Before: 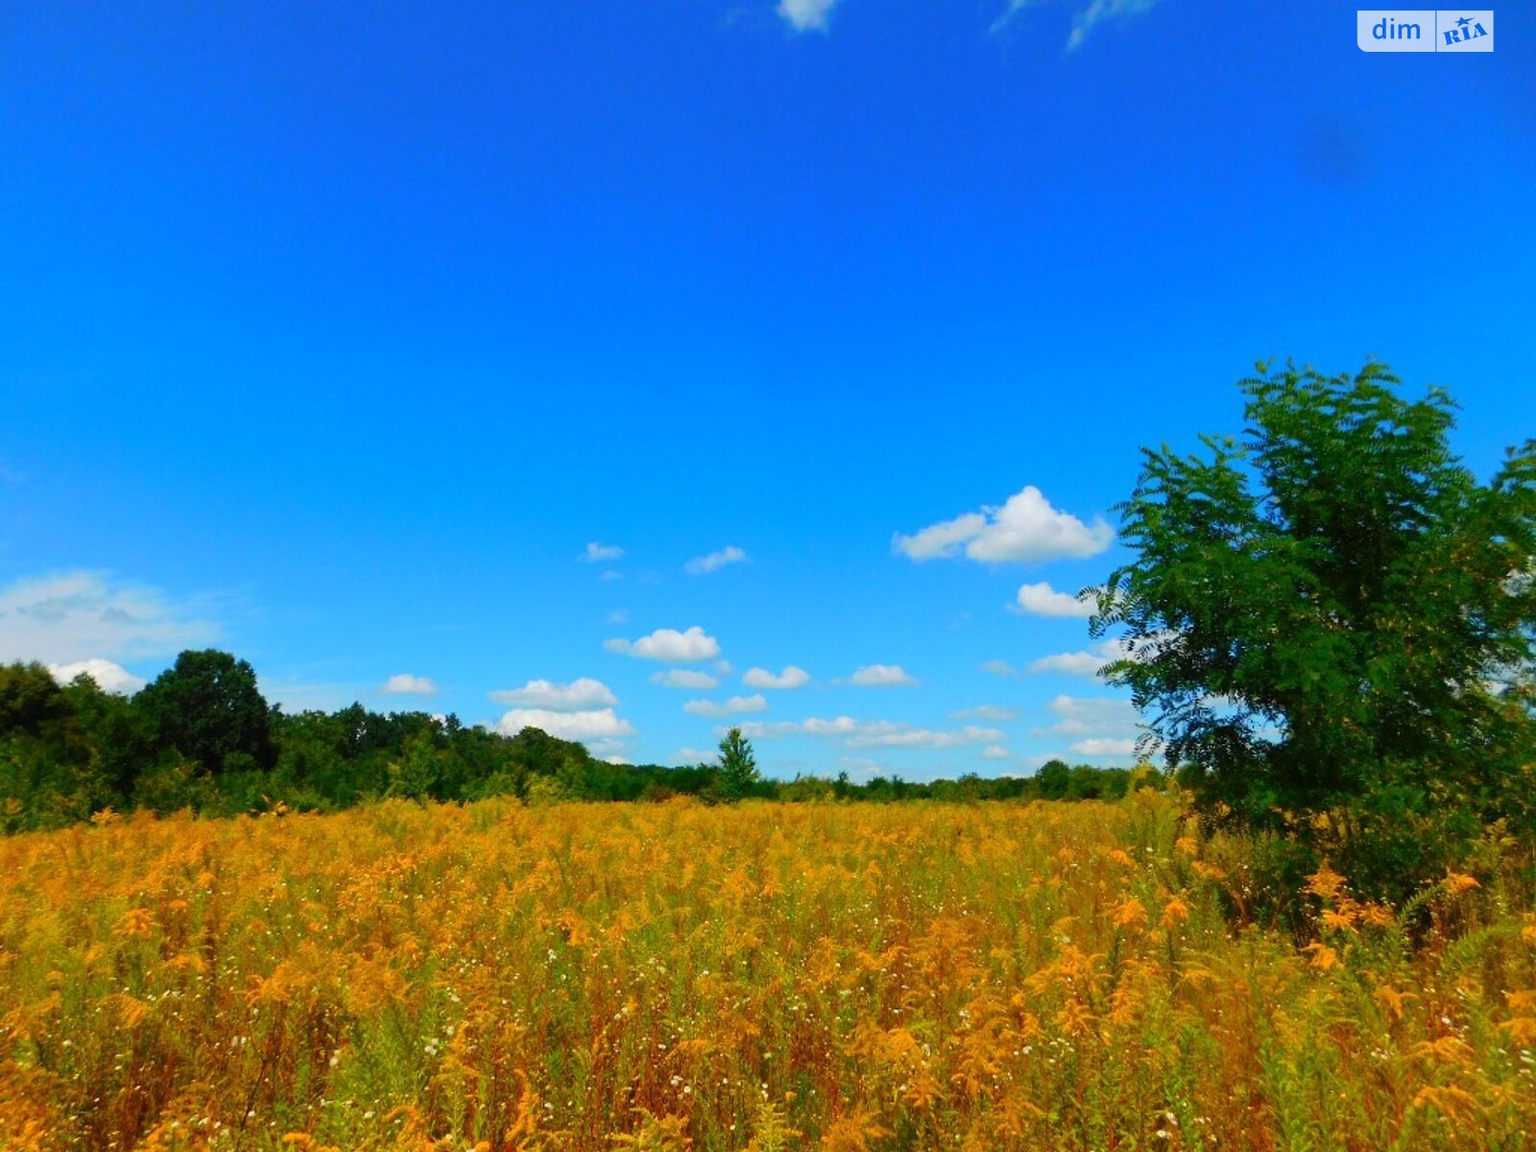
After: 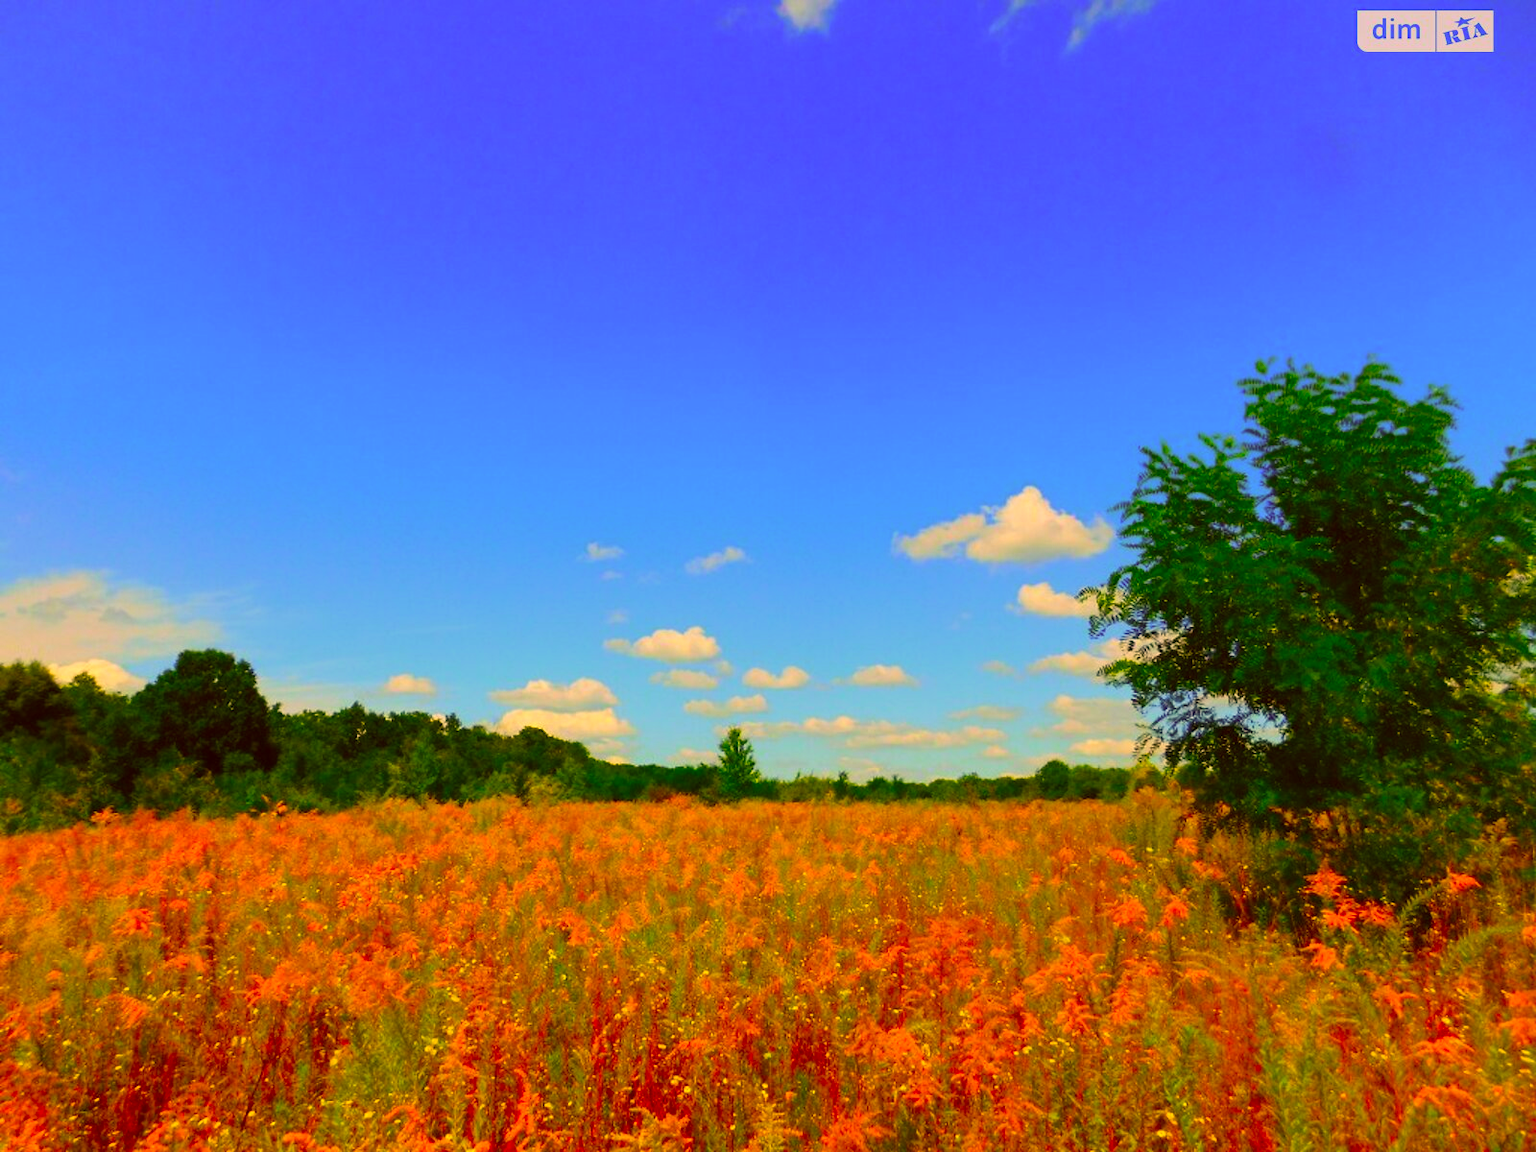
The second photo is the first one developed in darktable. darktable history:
color correction: highlights a* 10.87, highlights b* 30.1, shadows a* 2.79, shadows b* 17.16, saturation 1.75
